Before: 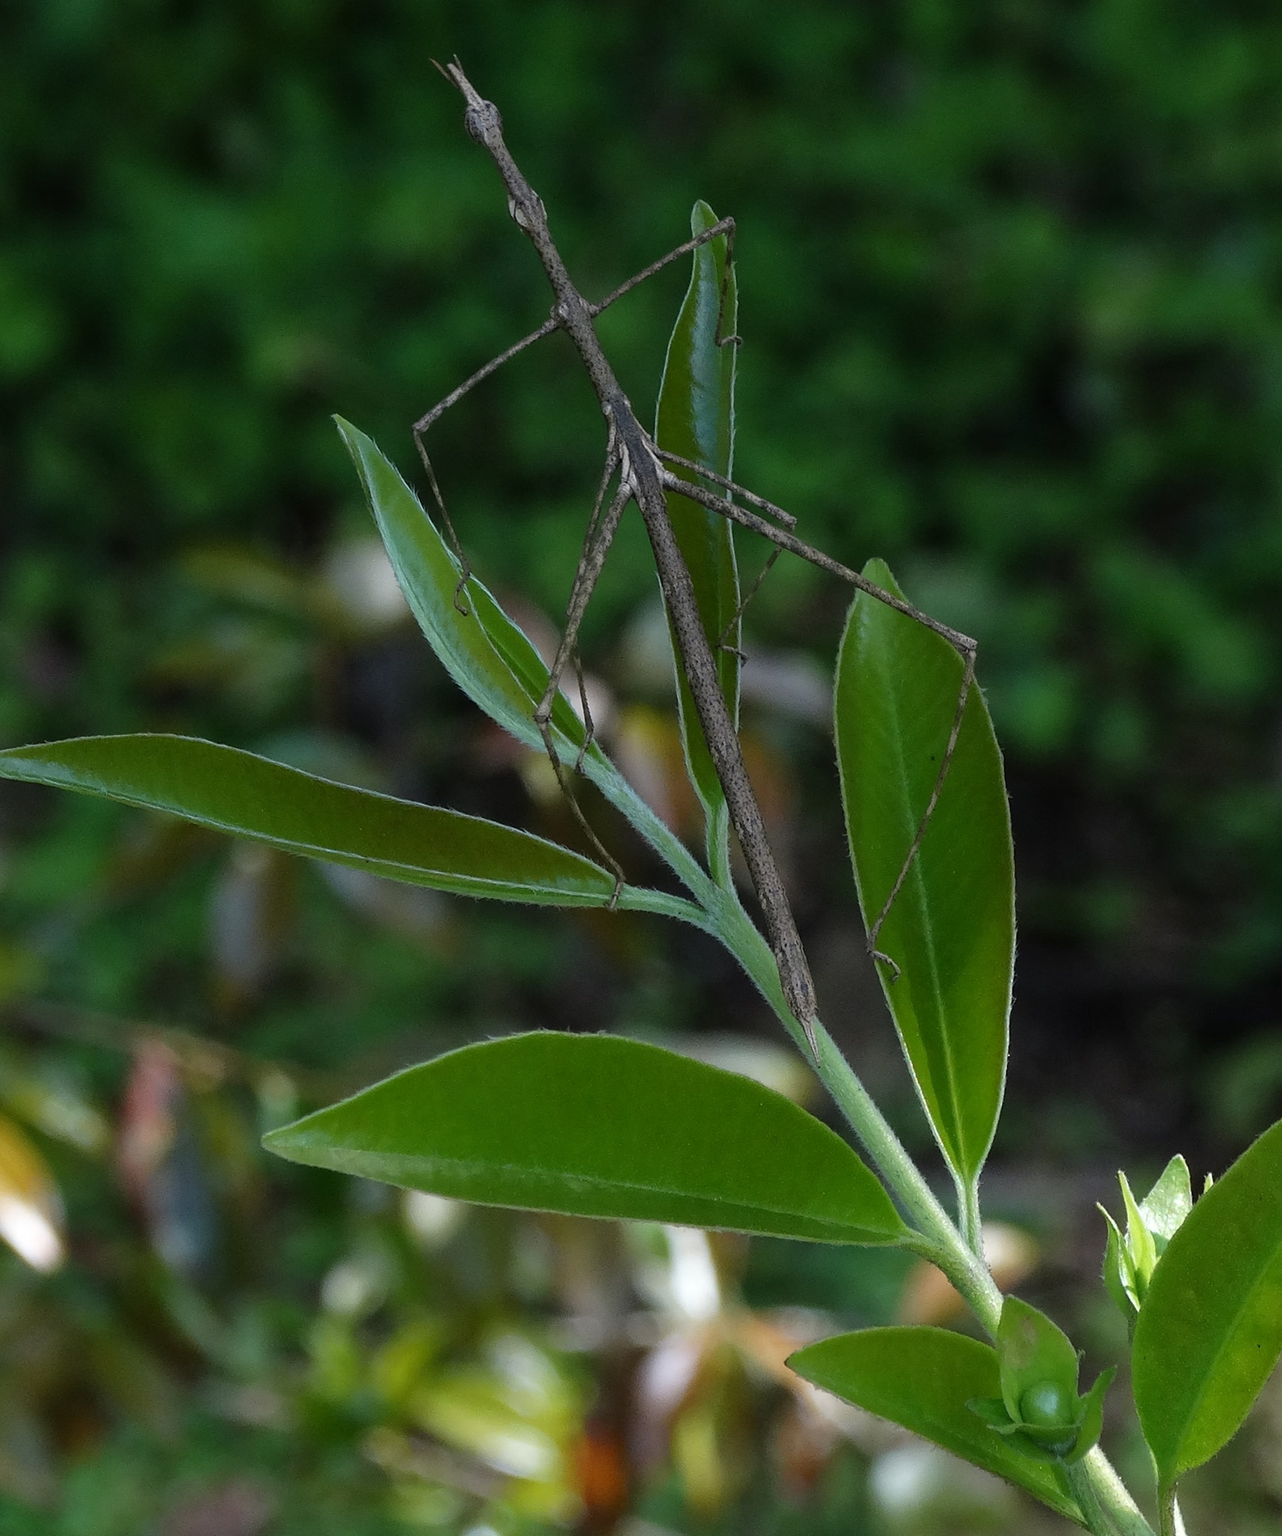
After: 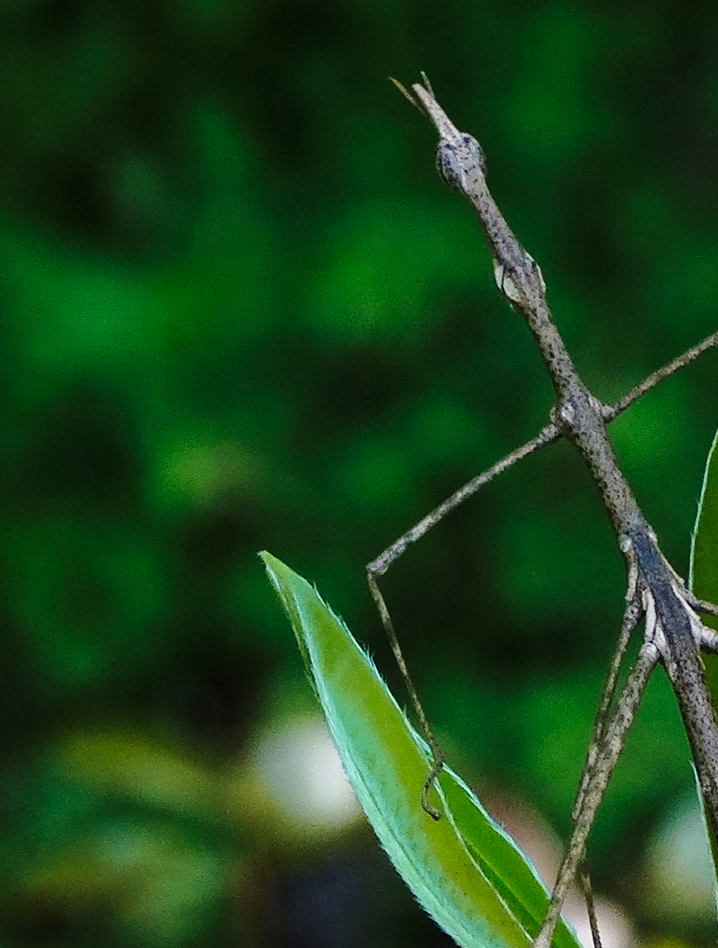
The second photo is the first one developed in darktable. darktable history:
velvia: strength 45%
base curve: curves: ch0 [(0, 0) (0.028, 0.03) (0.121, 0.232) (0.46, 0.748) (0.859, 0.968) (1, 1)], preserve colors none
crop and rotate: left 10.817%, top 0.062%, right 47.194%, bottom 53.626%
